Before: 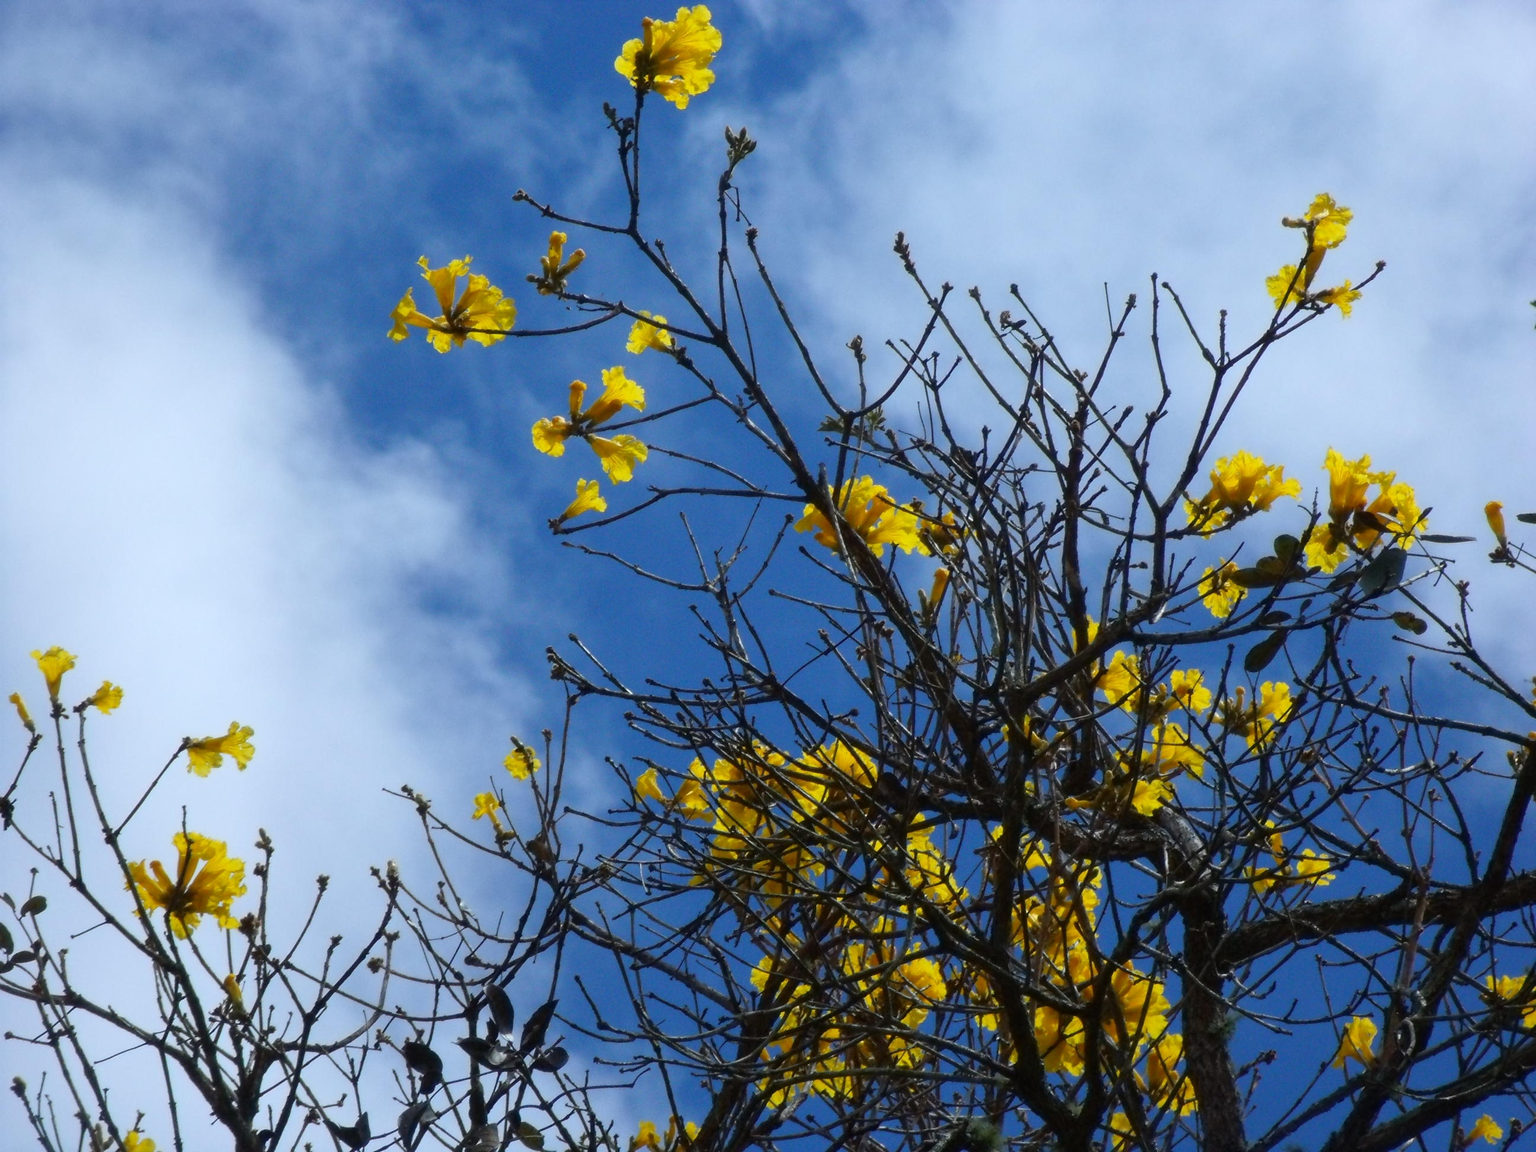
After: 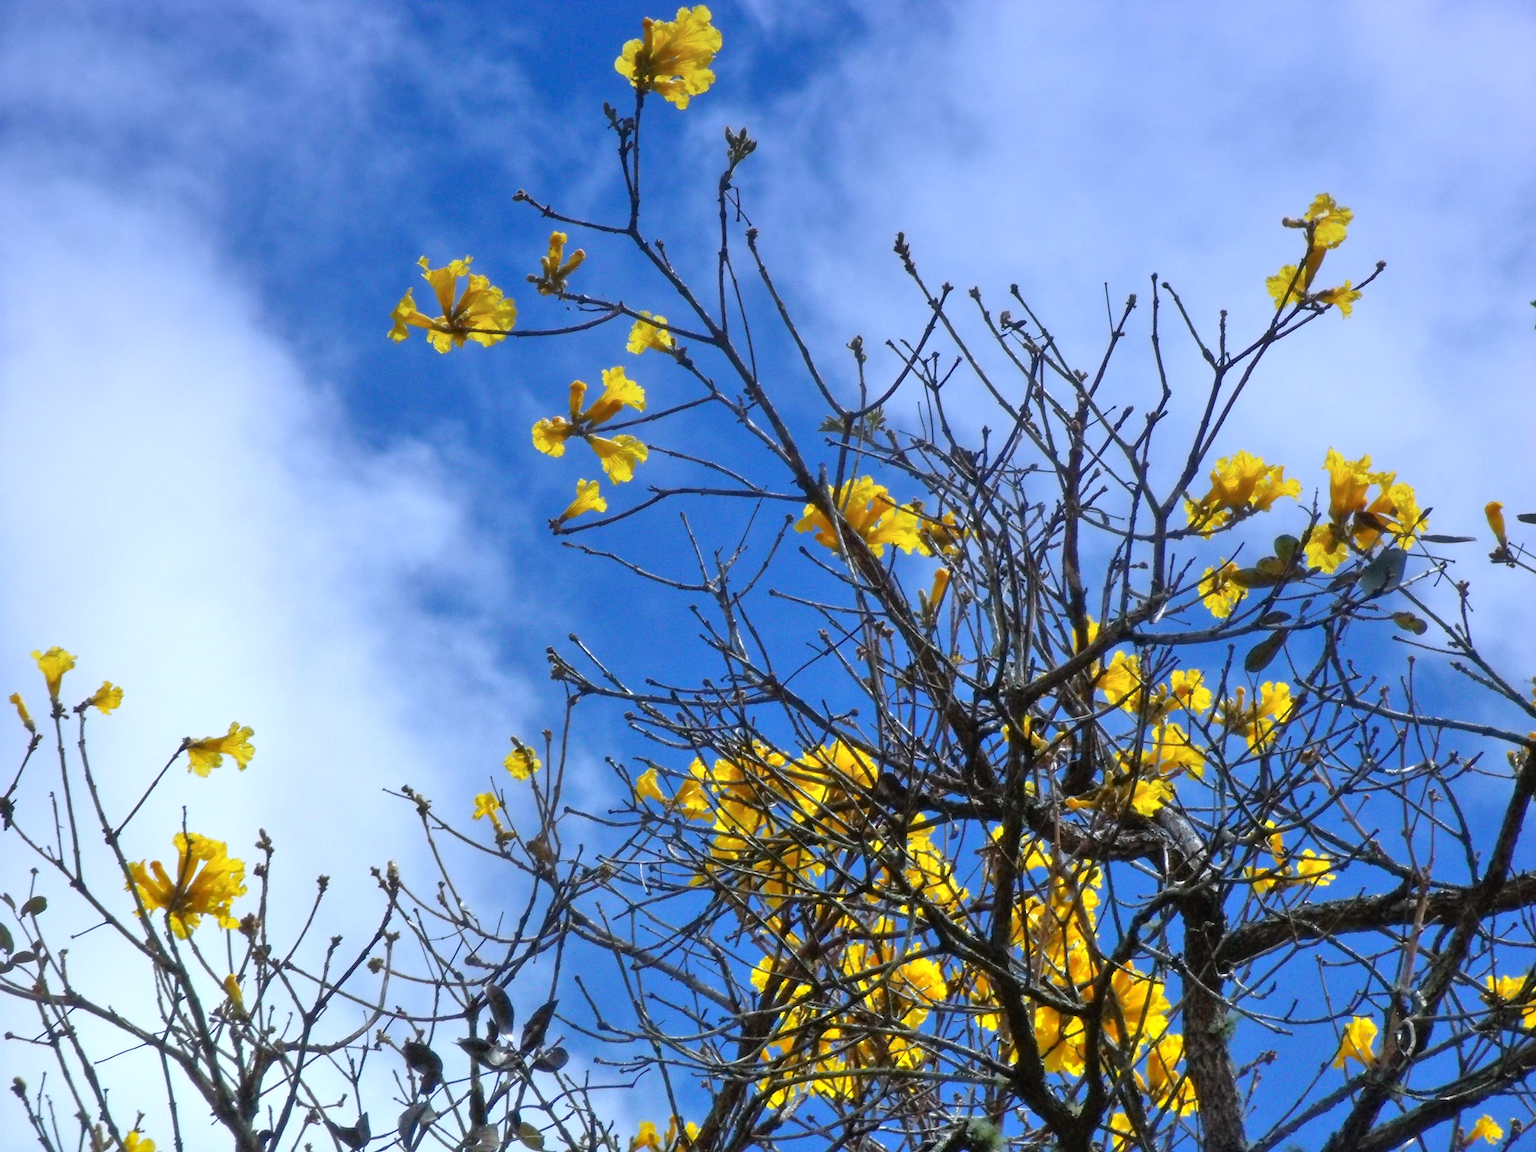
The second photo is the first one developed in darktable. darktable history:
graduated density: hue 238.83°, saturation 50%
tone equalizer: -7 EV 0.15 EV, -6 EV 0.6 EV, -5 EV 1.15 EV, -4 EV 1.33 EV, -3 EV 1.15 EV, -2 EV 0.6 EV, -1 EV 0.15 EV, mask exposure compensation -0.5 EV
exposure: exposure 0.559 EV, compensate highlight preservation false
